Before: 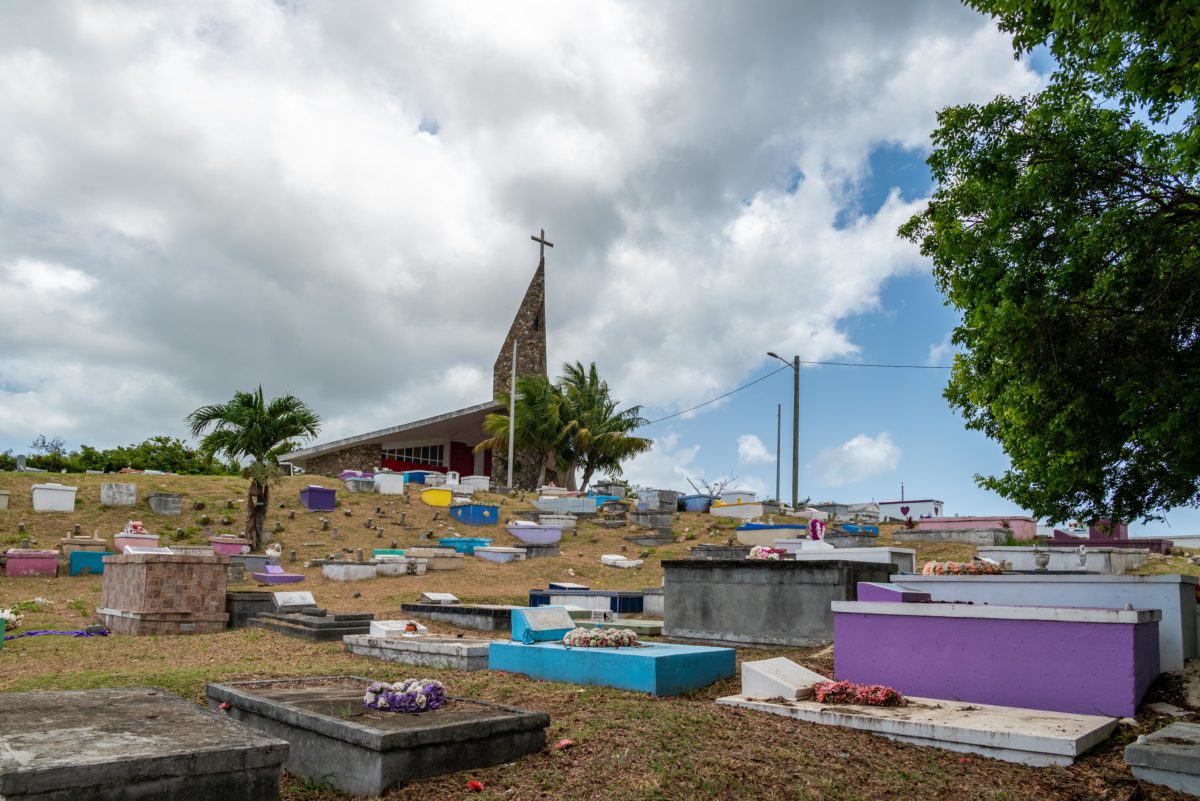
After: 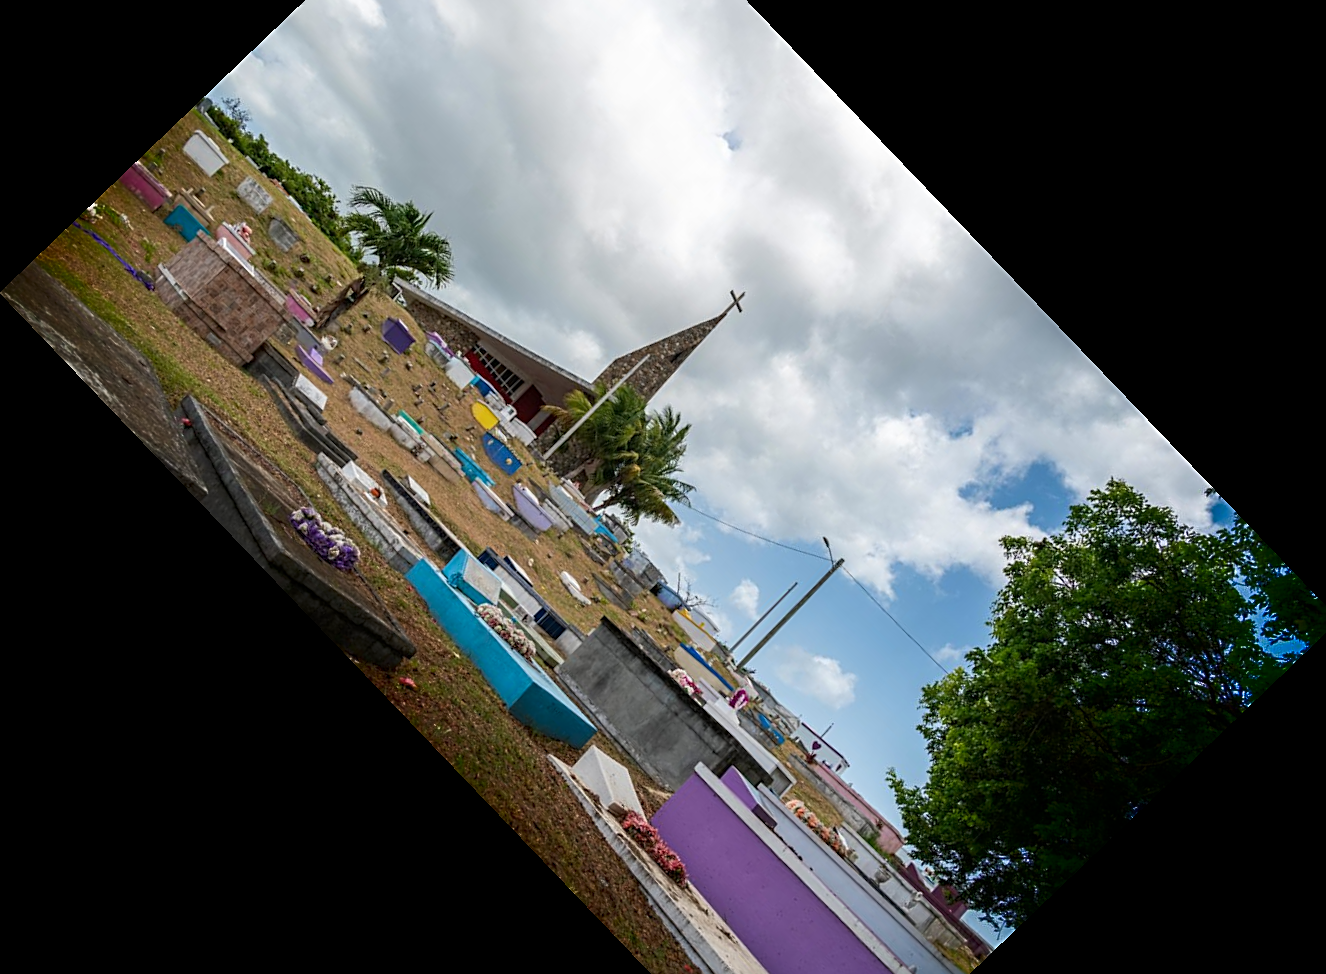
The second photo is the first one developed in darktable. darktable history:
shadows and highlights: shadows -70, highlights 35, soften with gaussian
crop and rotate: angle -46.26°, top 16.234%, right 0.912%, bottom 11.704%
sharpen: on, module defaults
rotate and perspective: rotation -3°, crop left 0.031, crop right 0.968, crop top 0.07, crop bottom 0.93
